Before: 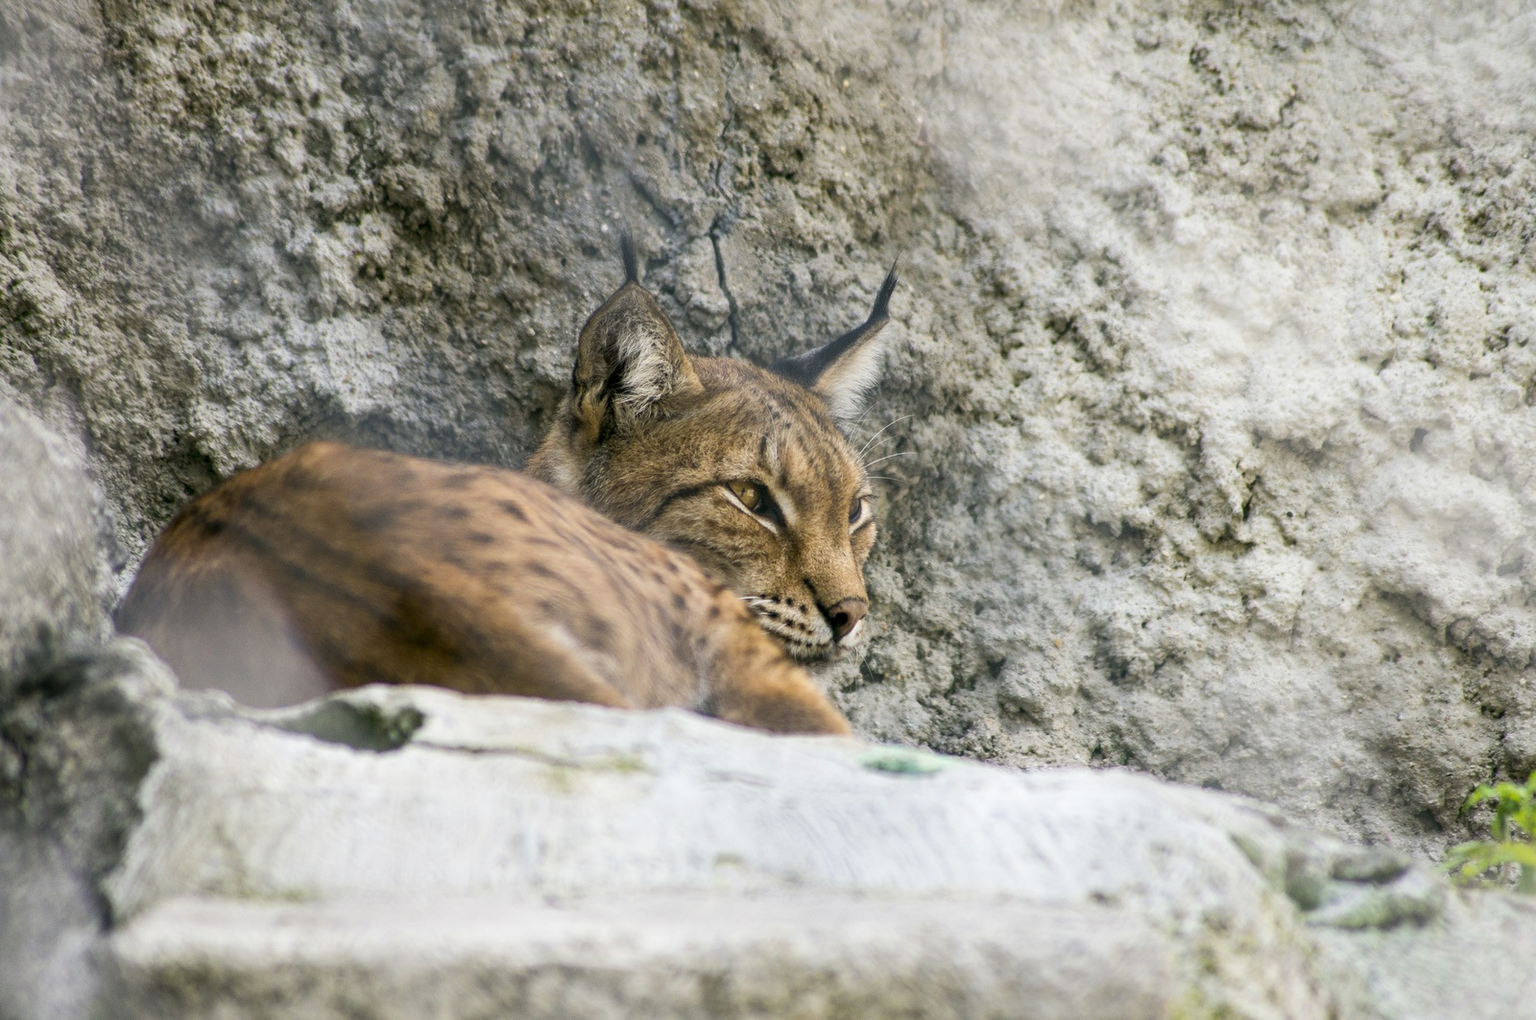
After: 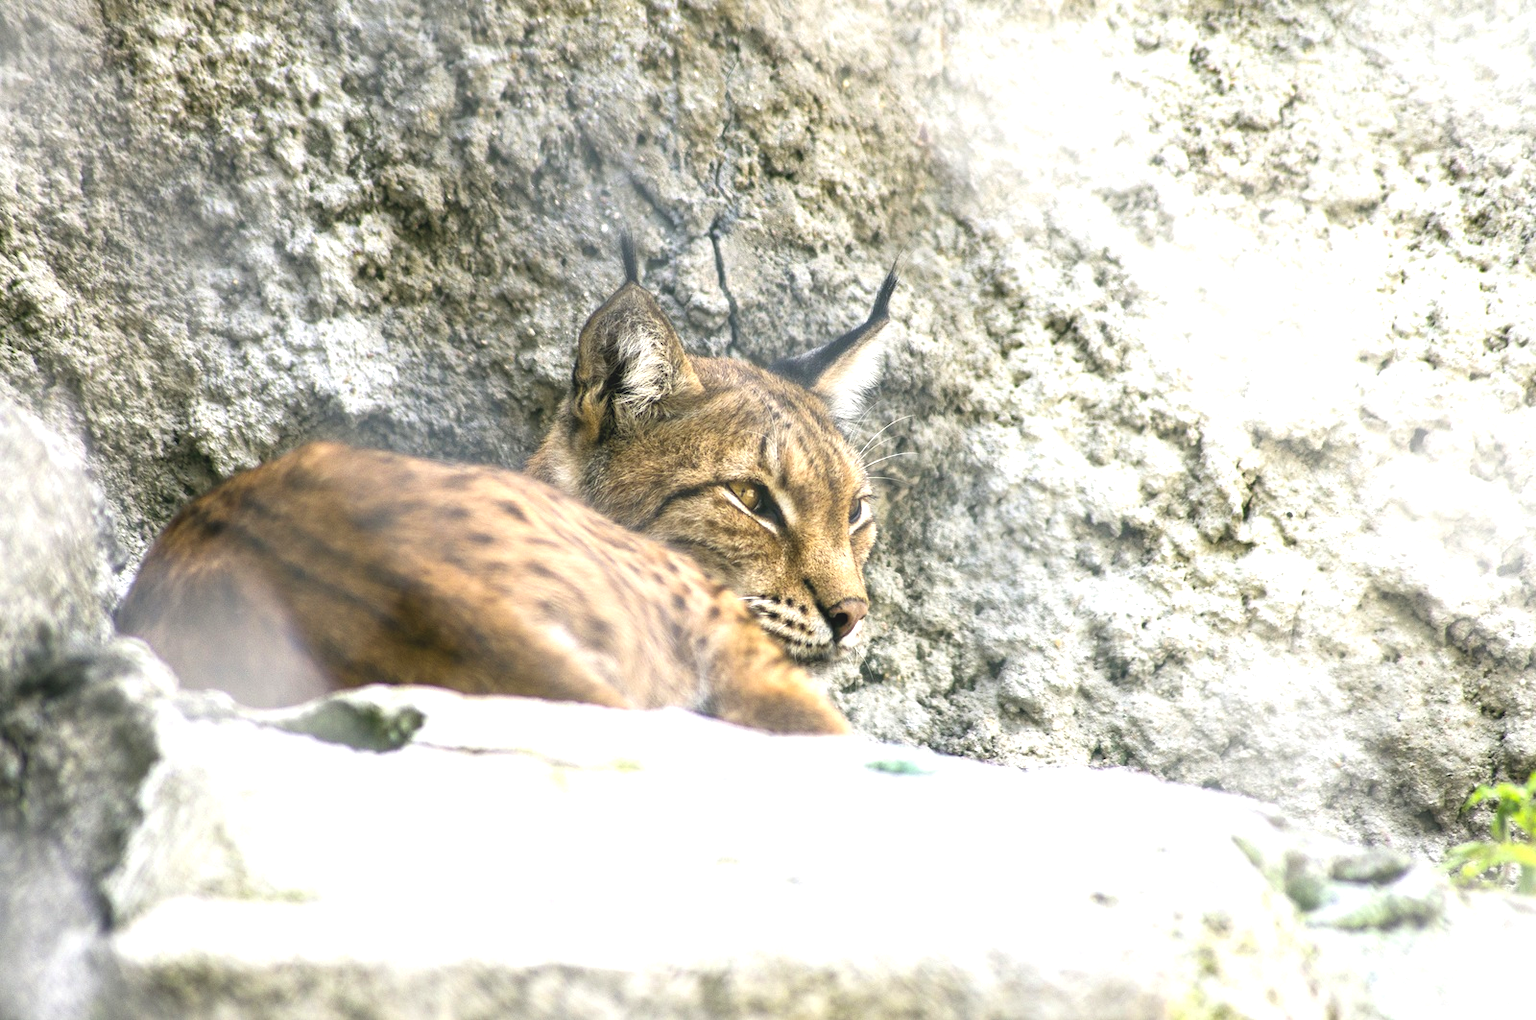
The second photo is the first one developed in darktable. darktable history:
exposure: black level correction -0.005, exposure 1.004 EV, compensate highlight preservation false
